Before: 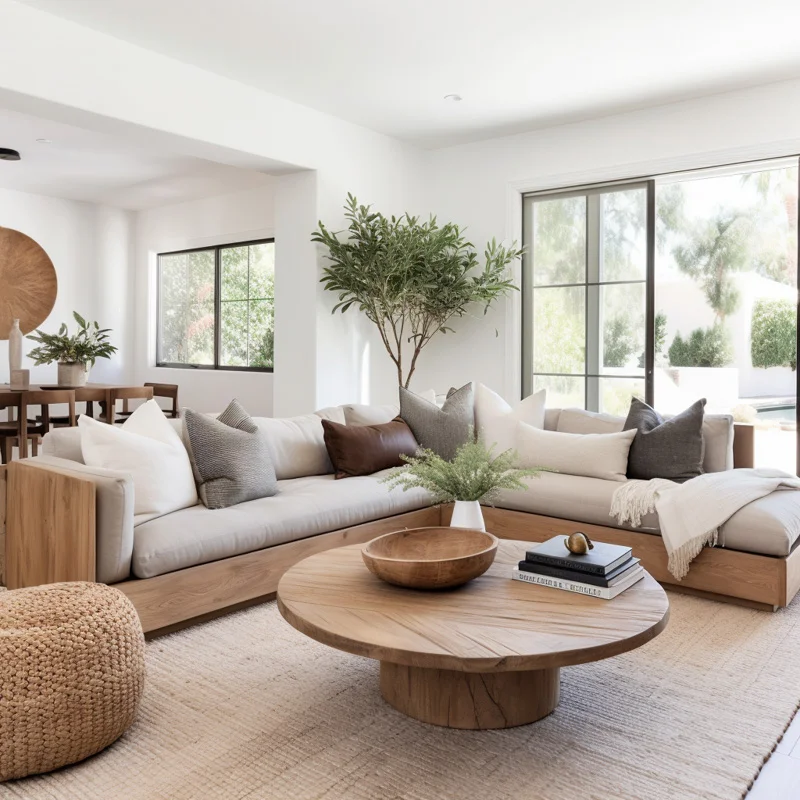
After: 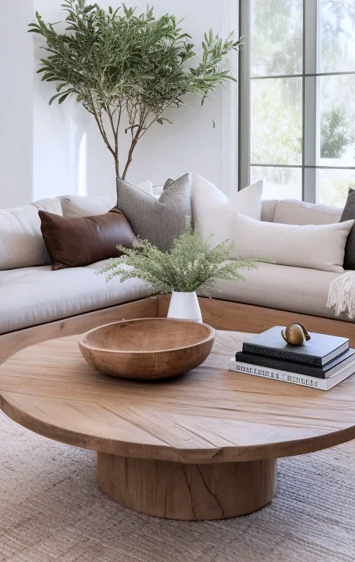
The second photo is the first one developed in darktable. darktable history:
color calibration: illuminant as shot in camera, x 0.358, y 0.373, temperature 4628.91 K
crop: left 35.432%, top 26.233%, right 20.145%, bottom 3.432%
